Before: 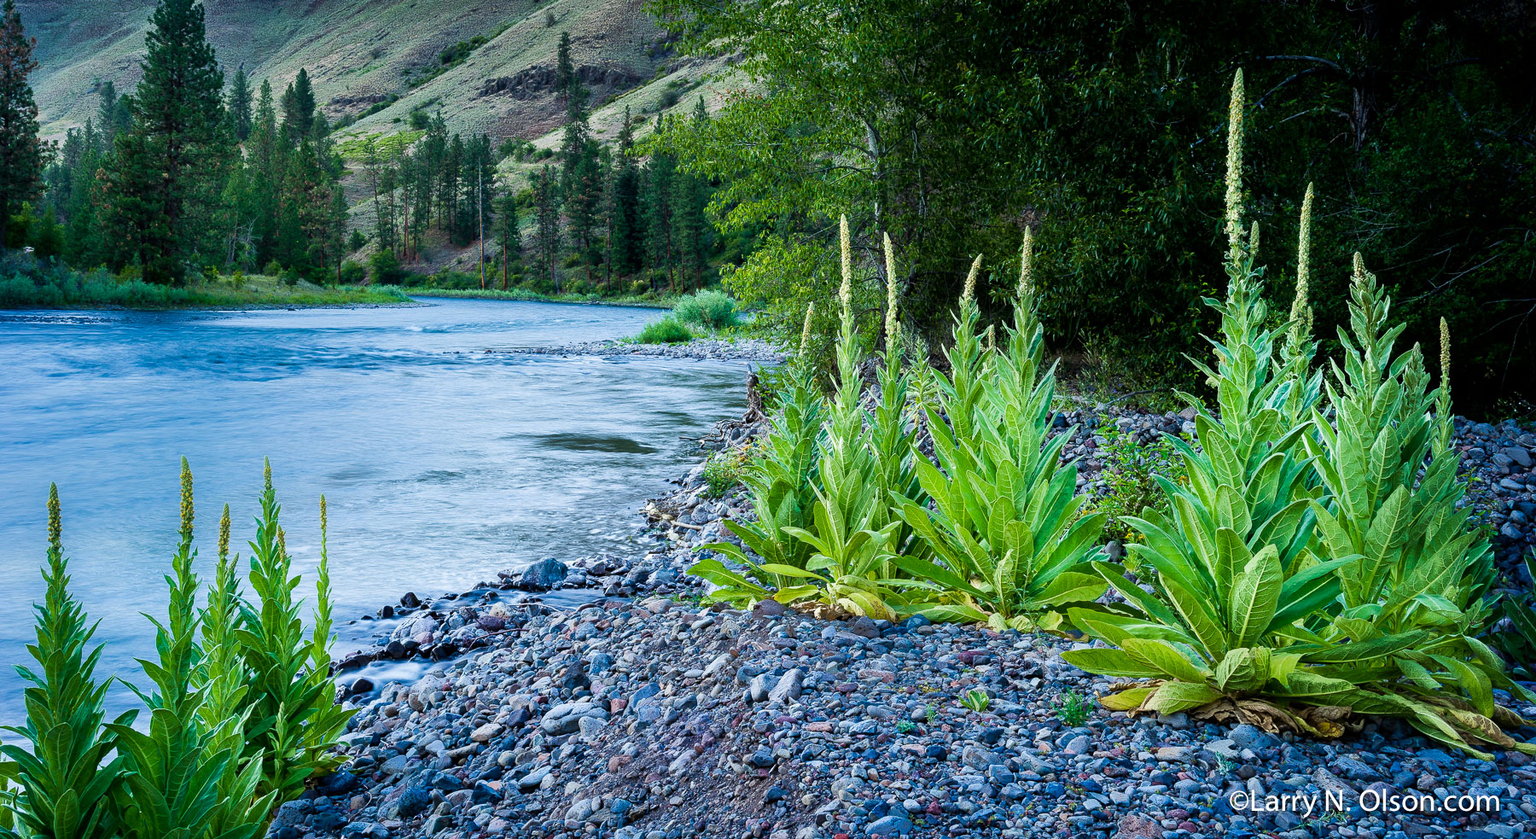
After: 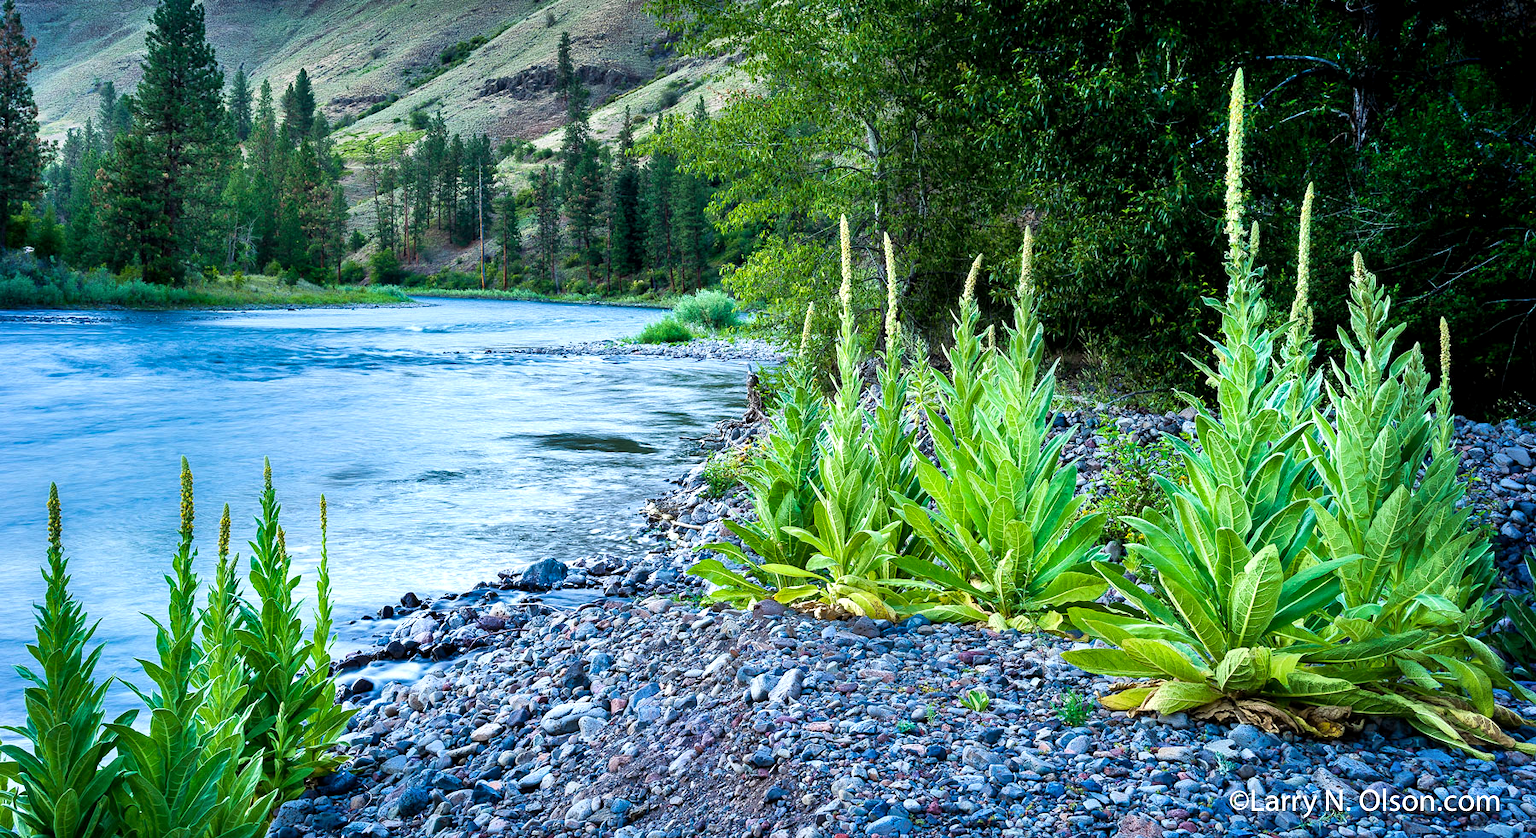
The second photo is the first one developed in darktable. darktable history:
shadows and highlights: highlights color adjustment 73.29%, low approximation 0.01, soften with gaussian
exposure: black level correction 0.001, exposure 0.499 EV, compensate exposure bias true, compensate highlight preservation false
